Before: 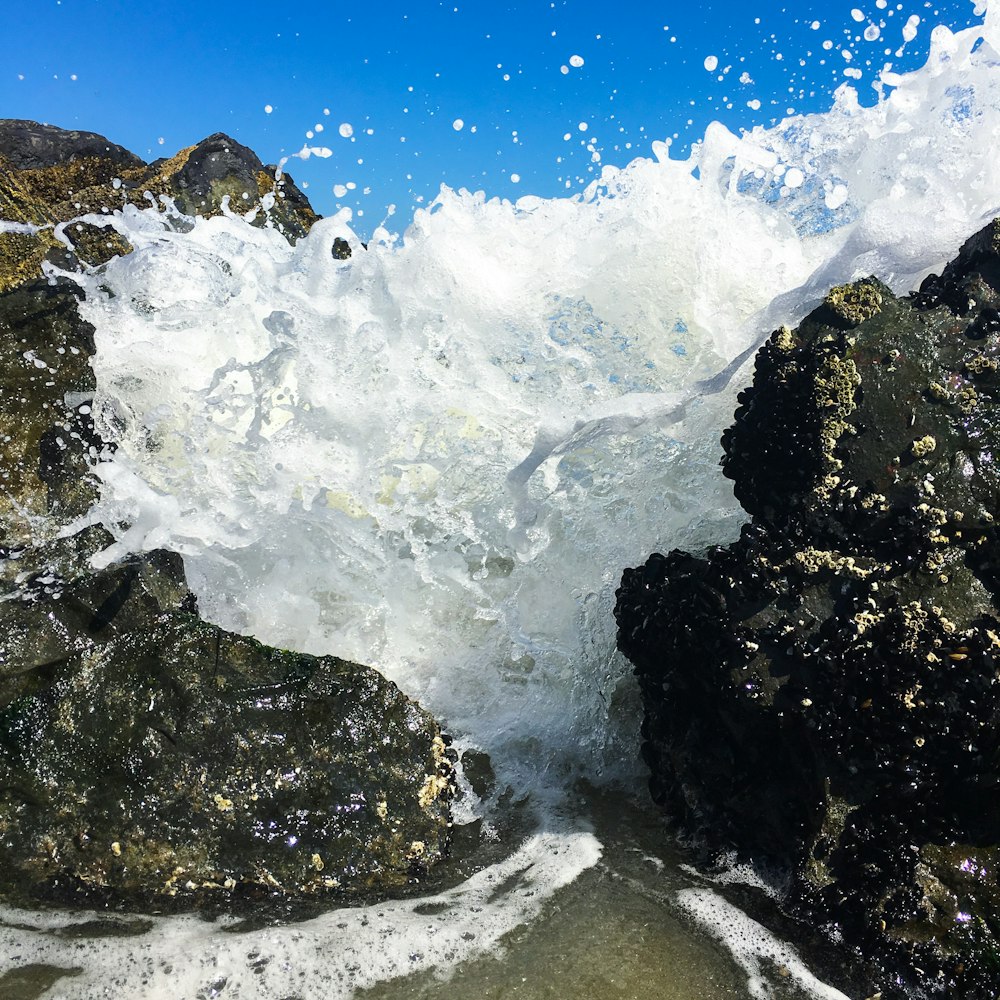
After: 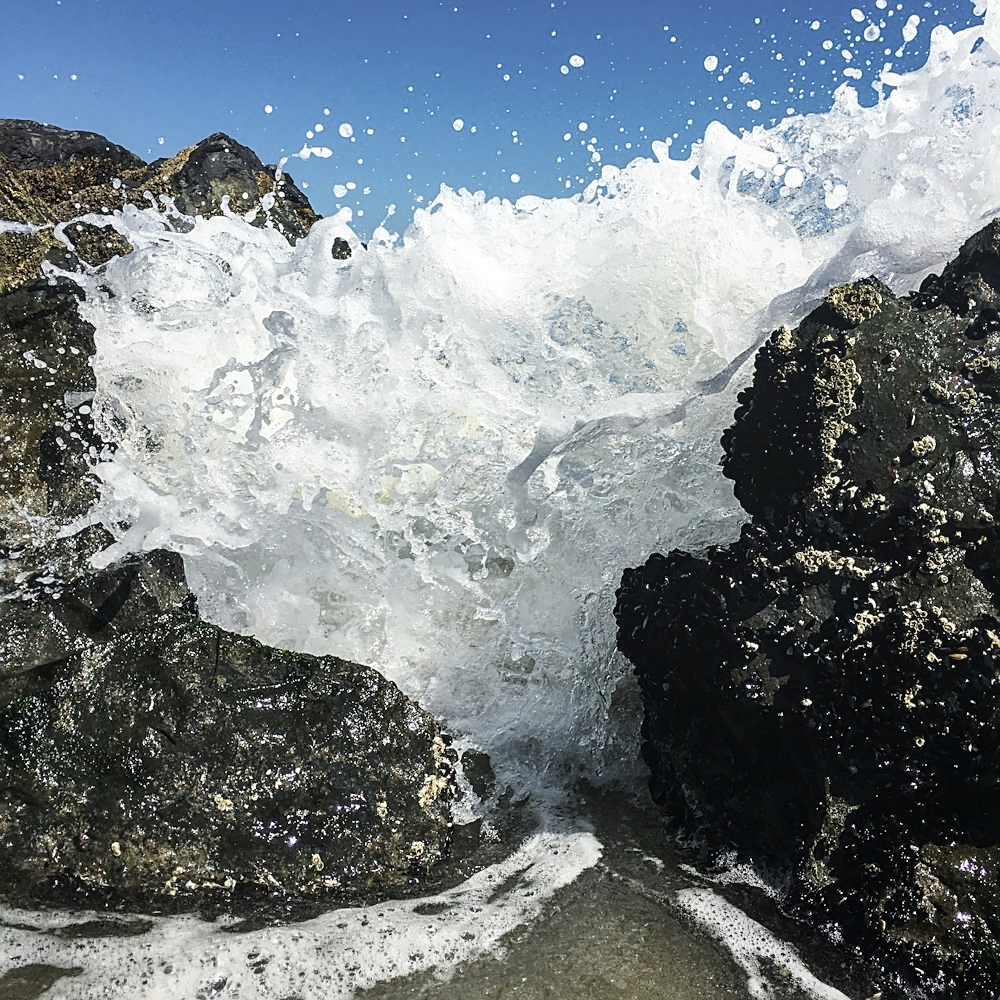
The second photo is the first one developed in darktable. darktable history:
sharpen: on, module defaults
contrast brightness saturation: contrast 0.104, saturation -0.357
local contrast: detail 117%
